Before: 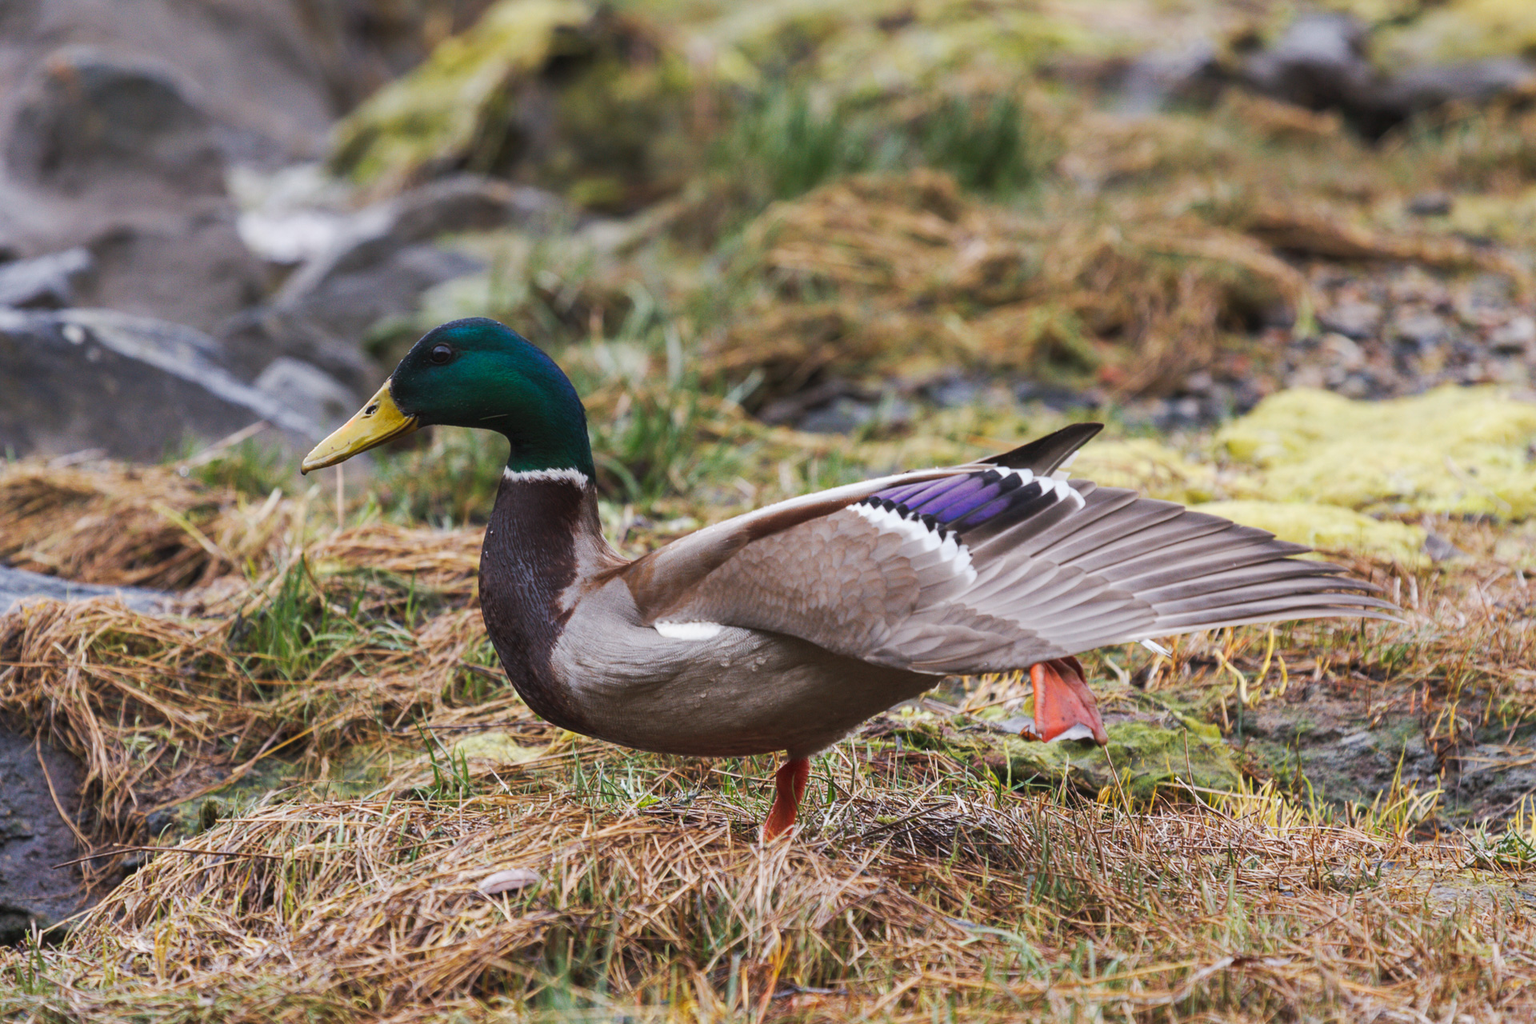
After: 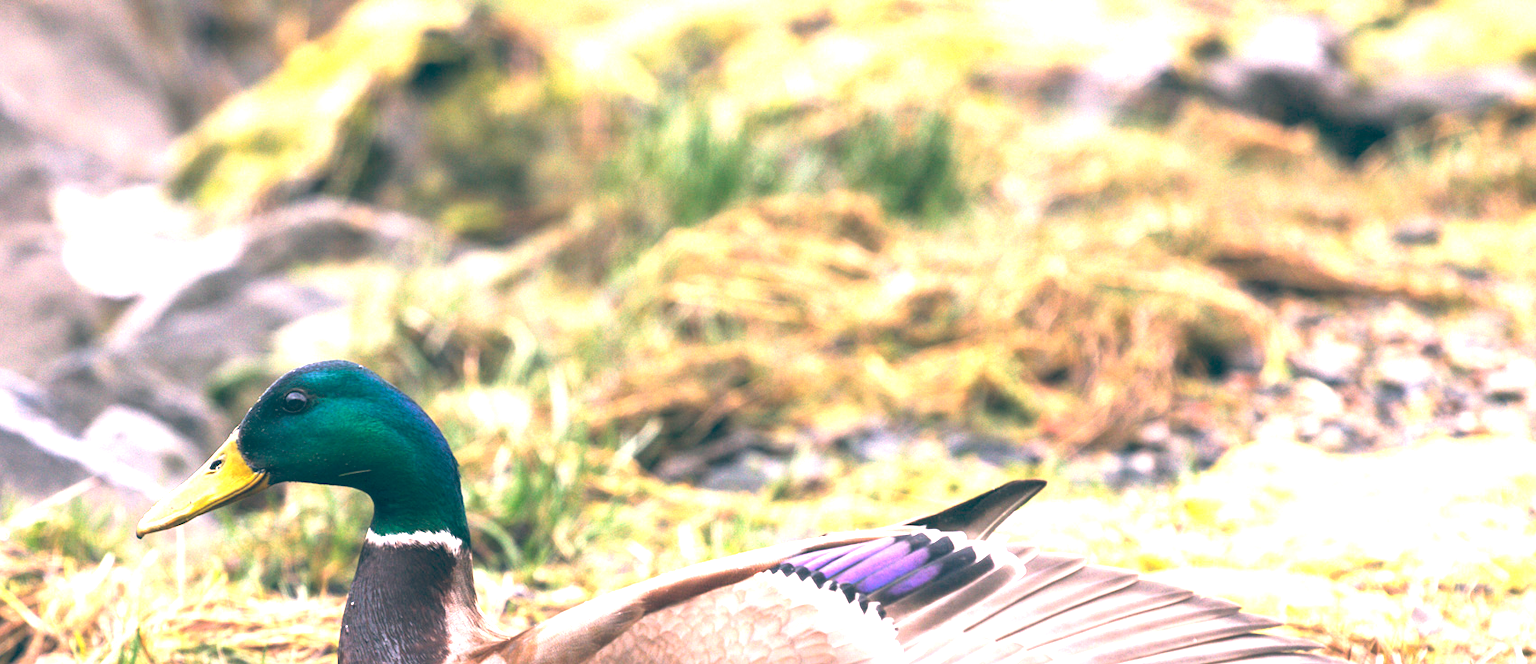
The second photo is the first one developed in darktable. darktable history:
exposure: black level correction 0.001, exposure 1.719 EV, compensate exposure bias true, compensate highlight preservation false
color balance: lift [1.006, 0.985, 1.002, 1.015], gamma [1, 0.953, 1.008, 1.047], gain [1.076, 1.13, 1.004, 0.87]
crop and rotate: left 11.812%, bottom 42.776%
